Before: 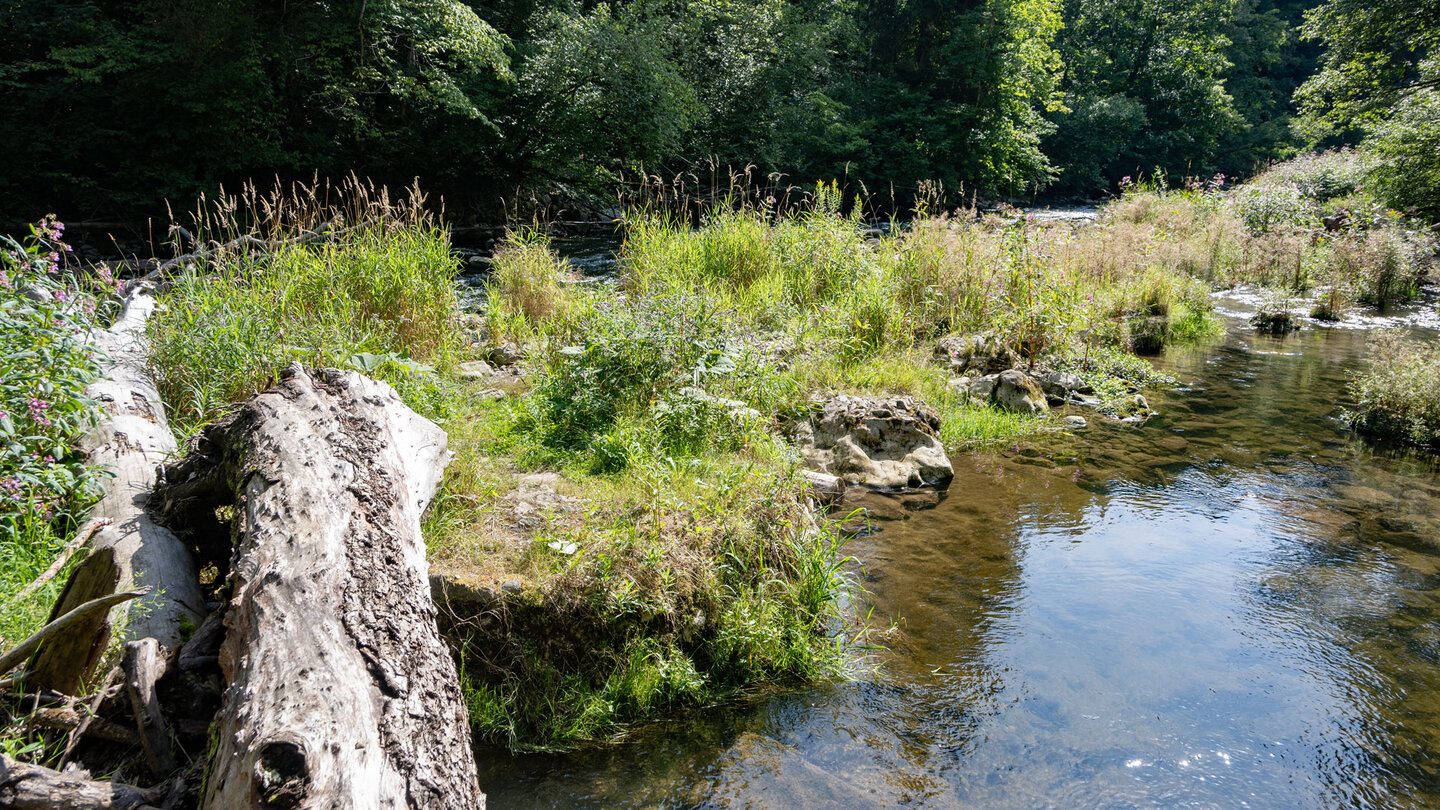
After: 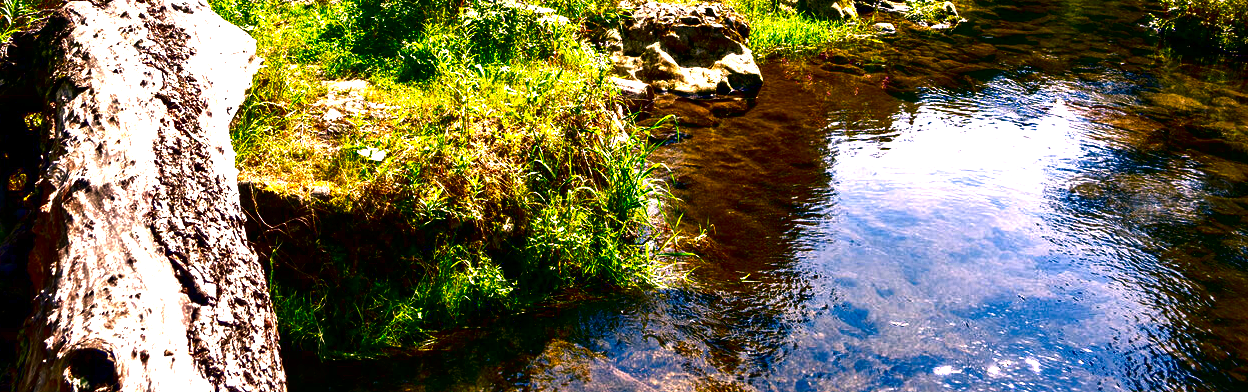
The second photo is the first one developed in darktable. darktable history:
exposure: black level correction 0, exposure 1 EV, compensate exposure bias true, compensate highlight preservation false
crop and rotate: left 13.313%, top 48.616%, bottom 2.921%
local contrast: mode bilateral grid, contrast 25, coarseness 59, detail 152%, midtone range 0.2
contrast brightness saturation: brightness -0.999, saturation 0.998
color correction: highlights a* 21.06, highlights b* 19.87
